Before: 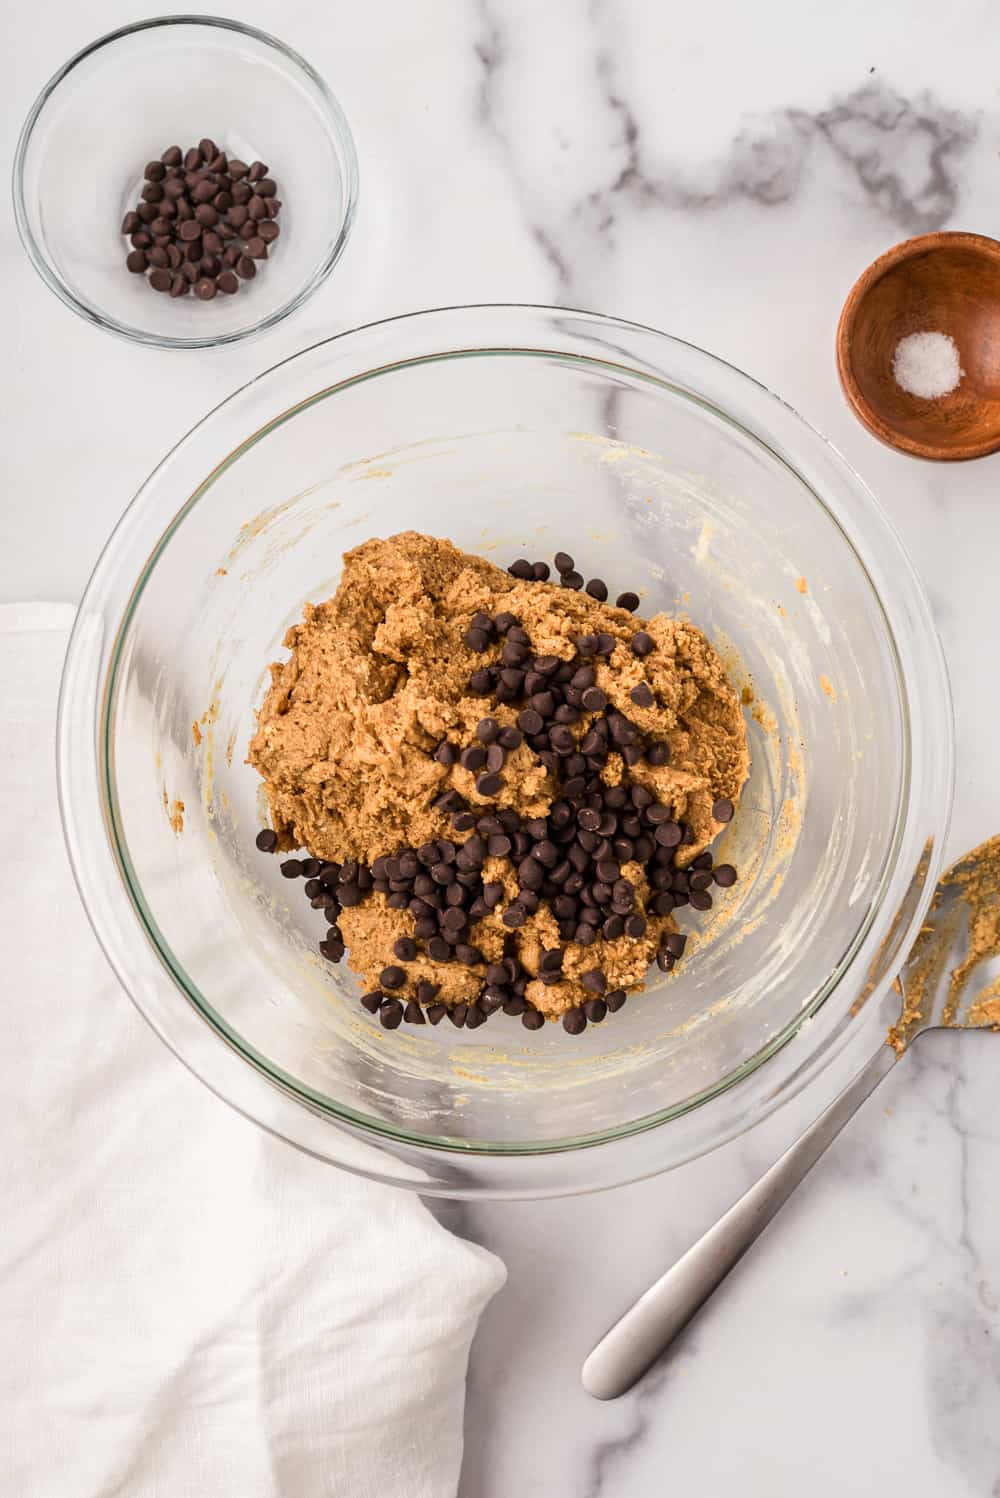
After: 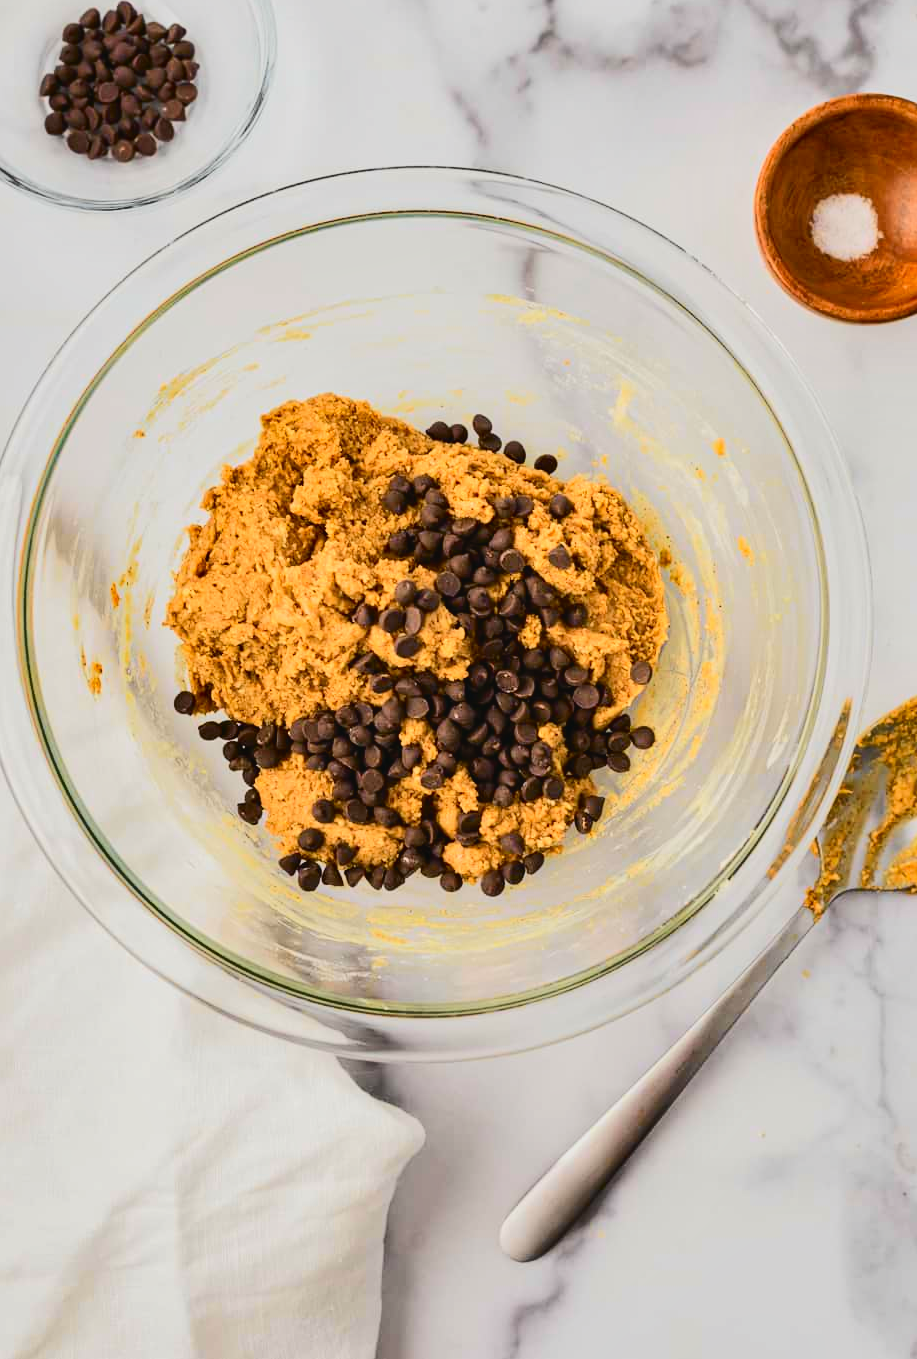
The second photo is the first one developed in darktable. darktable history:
crop and rotate: left 8.262%, top 9.226%
tone curve: curves: ch0 [(0, 0.03) (0.113, 0.087) (0.207, 0.184) (0.515, 0.612) (0.712, 0.793) (1, 0.946)]; ch1 [(0, 0) (0.172, 0.123) (0.317, 0.279) (0.407, 0.401) (0.476, 0.482) (0.505, 0.499) (0.534, 0.534) (0.632, 0.645) (0.726, 0.745) (1, 1)]; ch2 [(0, 0) (0.411, 0.424) (0.505, 0.505) (0.521, 0.524) (0.541, 0.569) (0.65, 0.699) (1, 1)], color space Lab, independent channels, preserve colors none
contrast brightness saturation: contrast 0.03, brightness 0.06, saturation 0.13
shadows and highlights: white point adjustment 0.05, highlights color adjustment 55.9%, soften with gaussian
